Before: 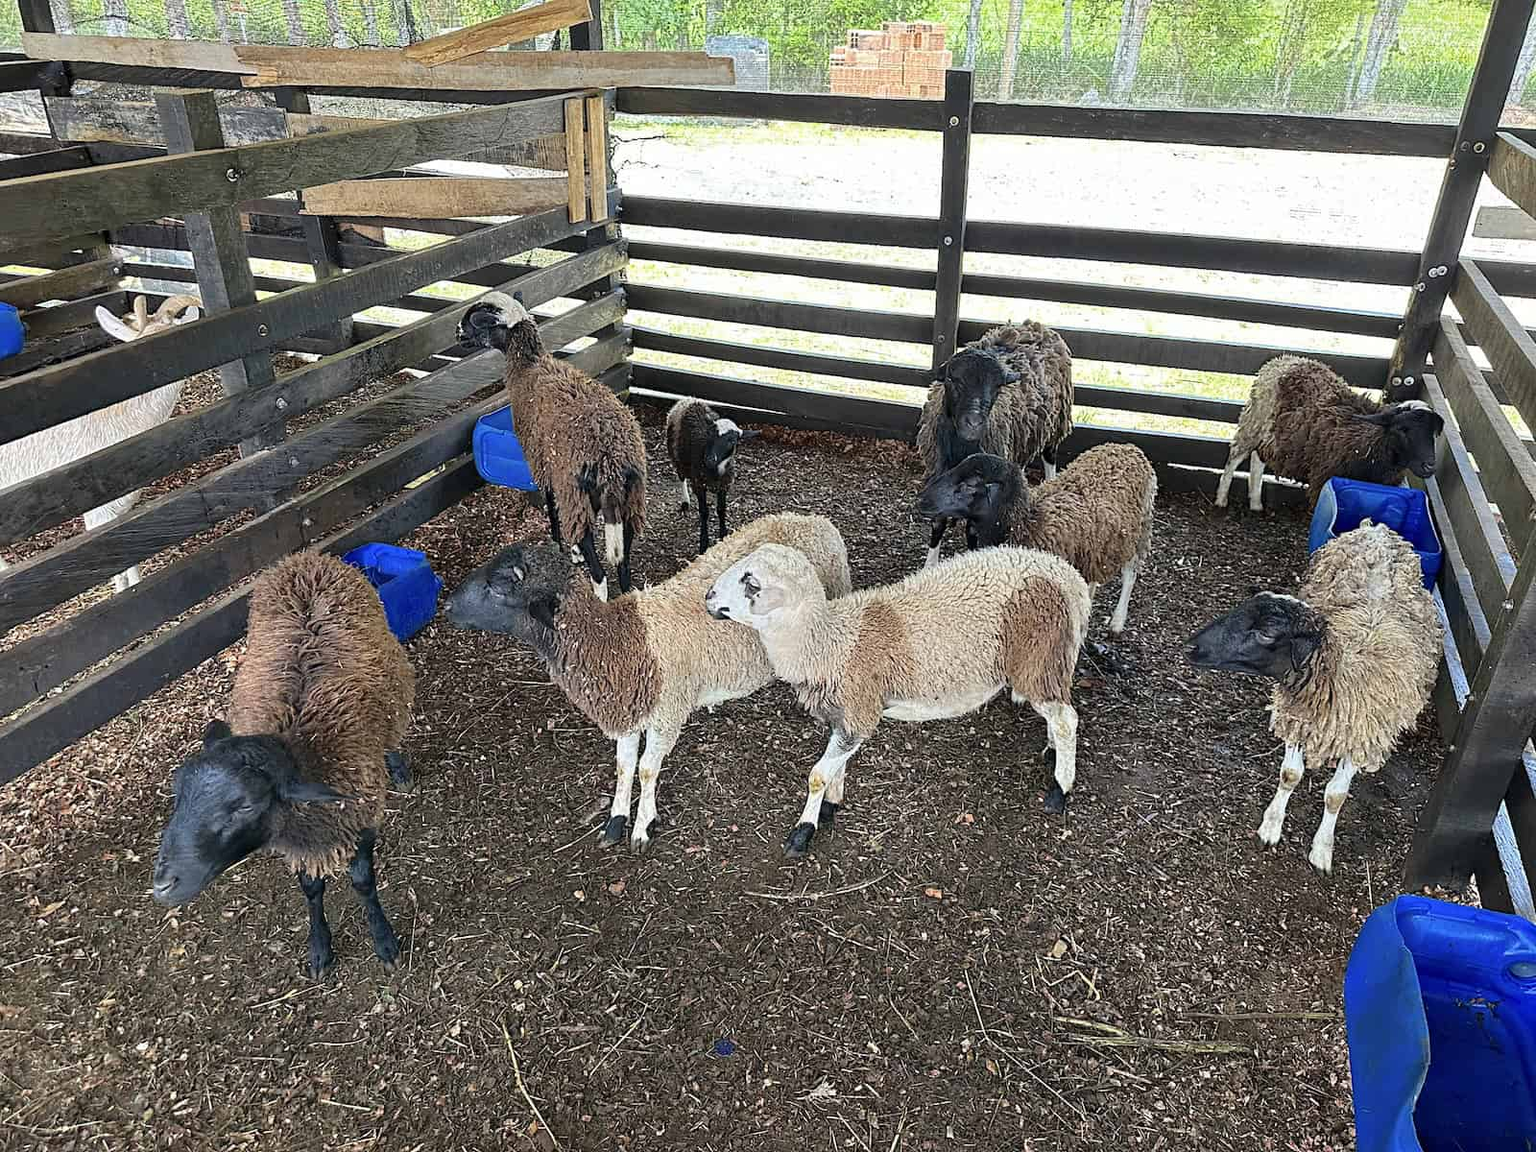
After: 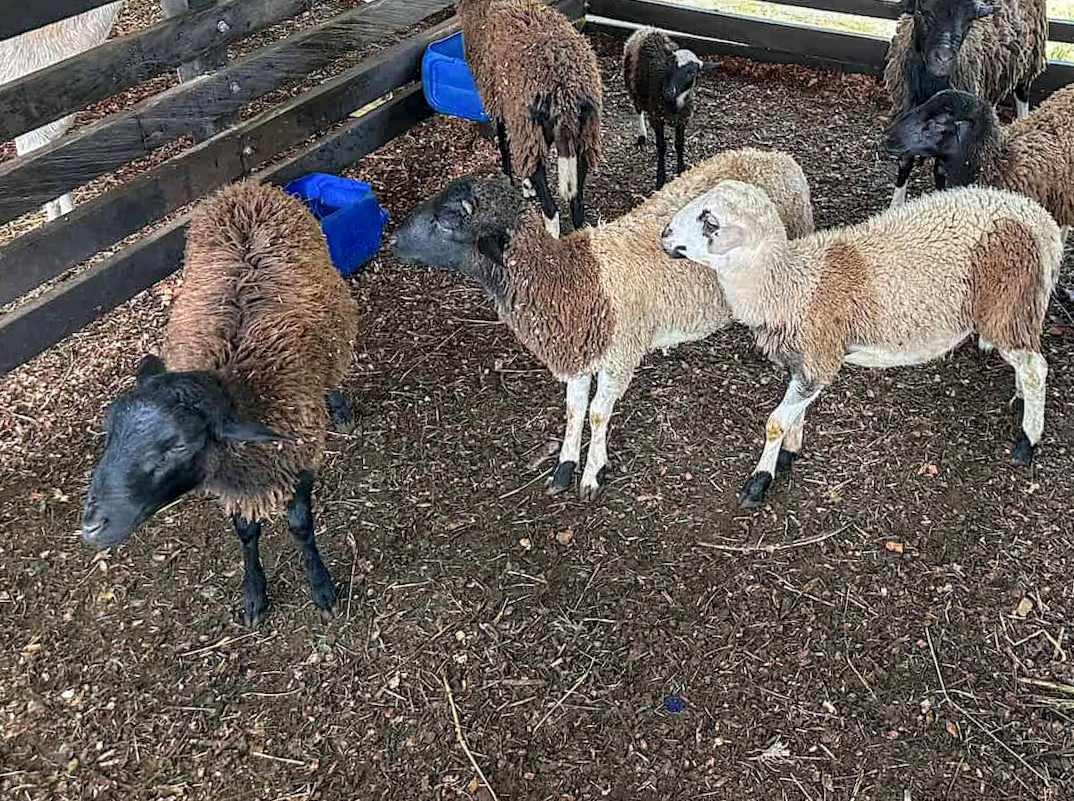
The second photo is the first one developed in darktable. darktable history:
crop and rotate: angle -0.877°, left 3.67%, top 31.869%, right 27.841%
local contrast: detail 130%
